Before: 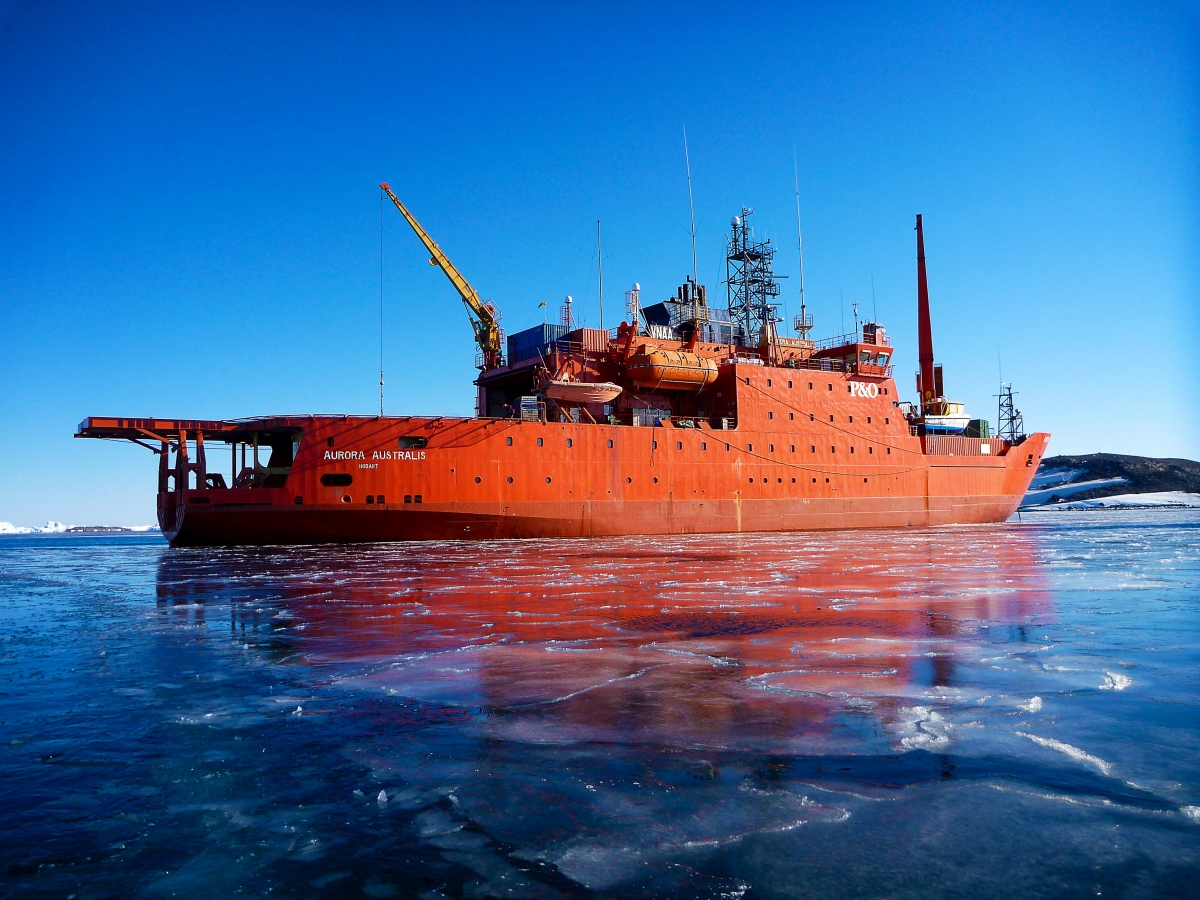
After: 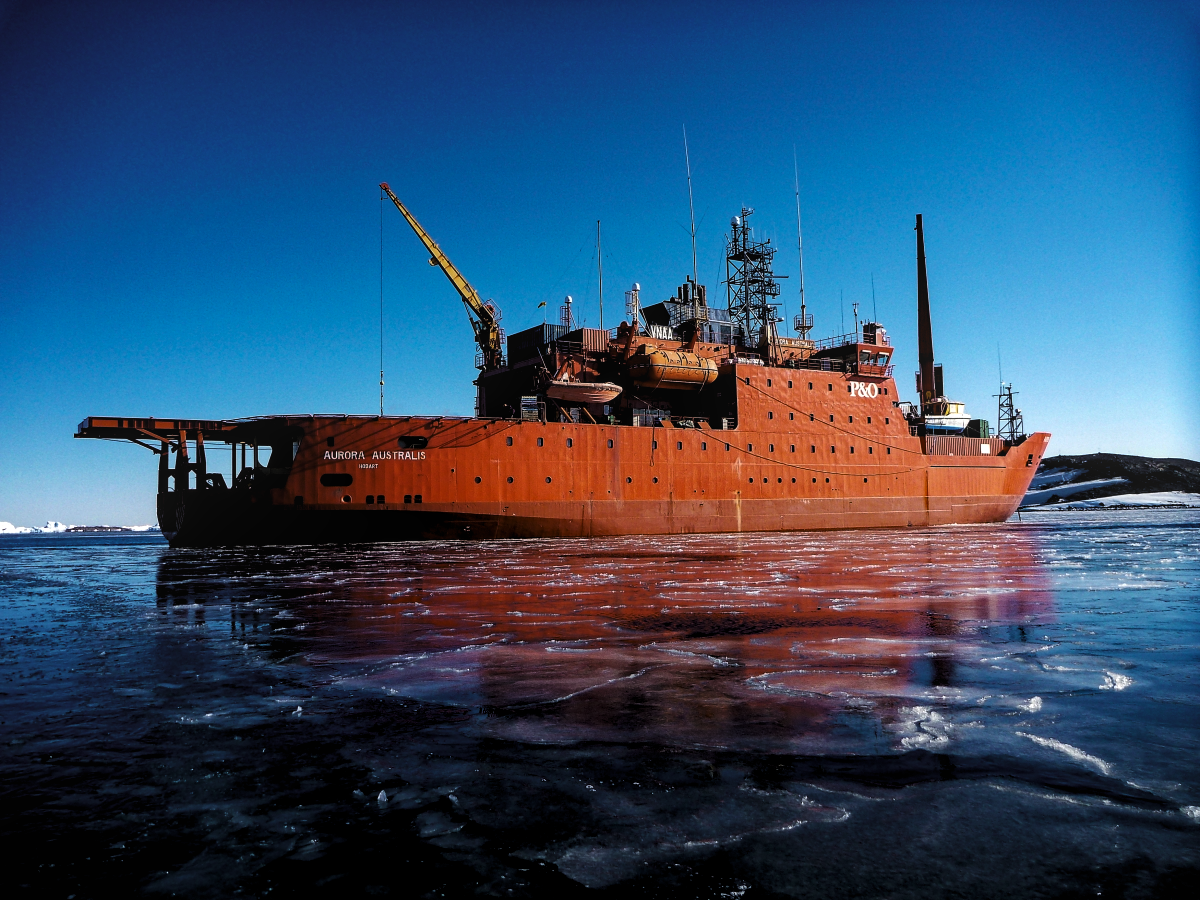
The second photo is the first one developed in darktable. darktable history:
levels: levels [0.101, 0.578, 0.953]
exposure: exposure 0.014 EV, compensate exposure bias true, compensate highlight preservation false
haze removal: strength 0.302, distance 0.253, compatibility mode true, adaptive false
local contrast: detail 109%
